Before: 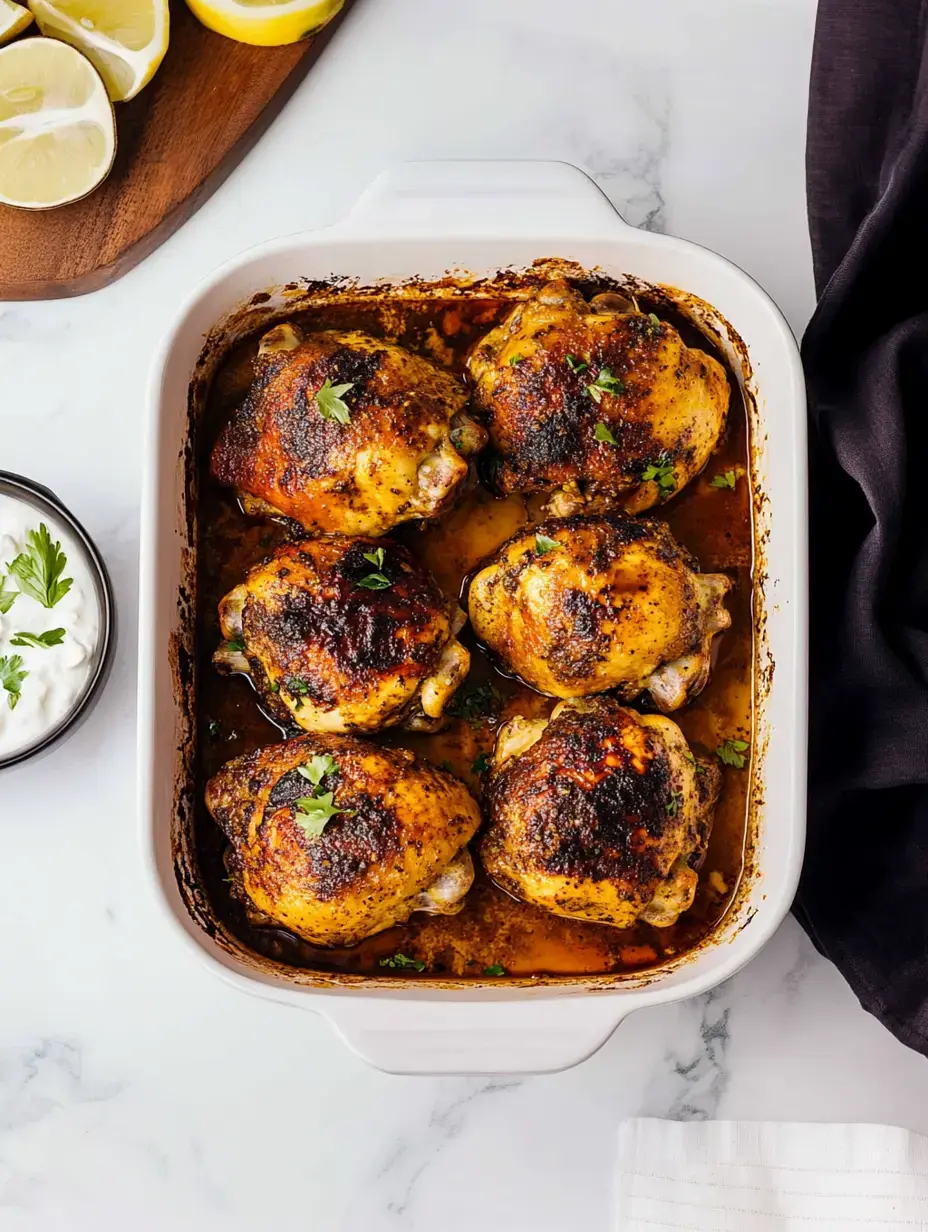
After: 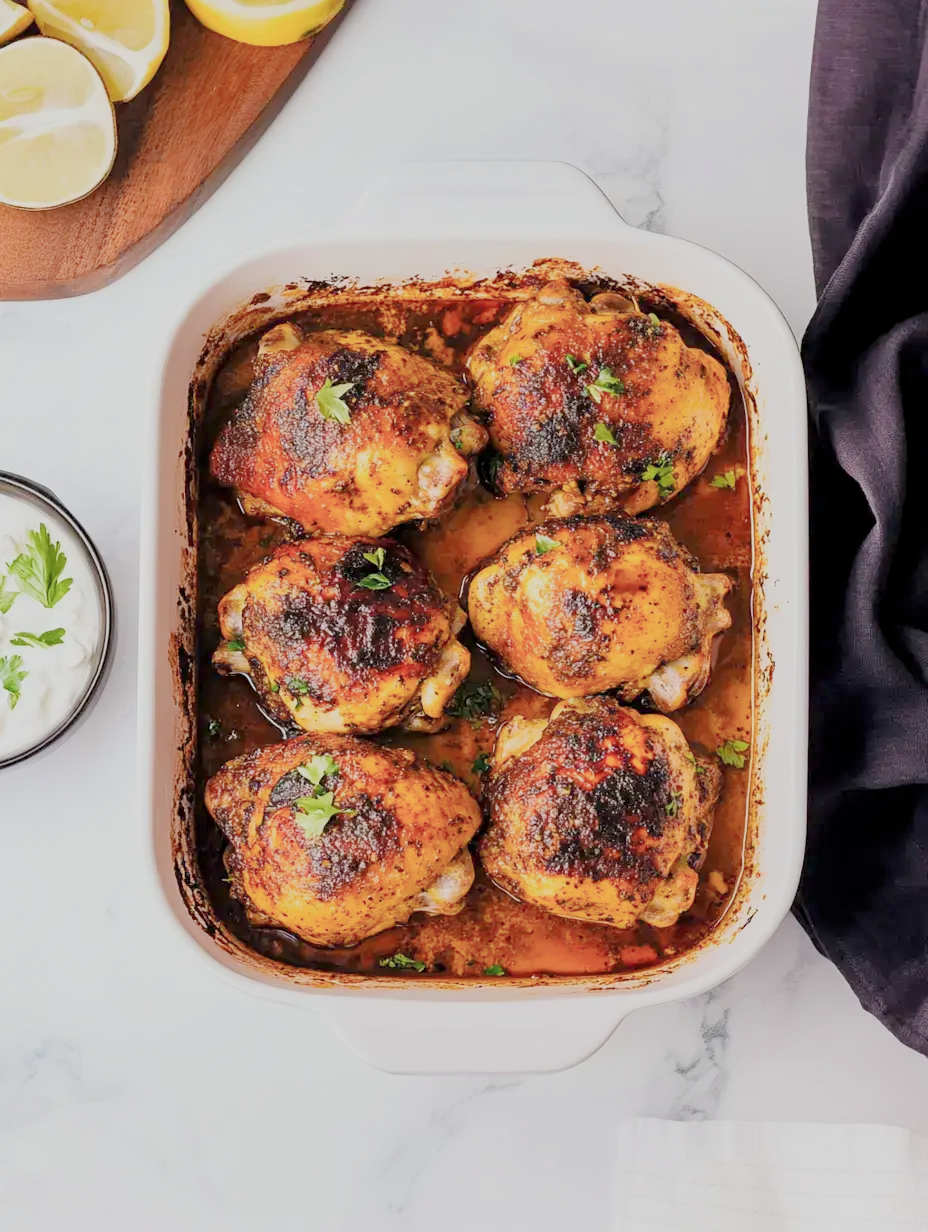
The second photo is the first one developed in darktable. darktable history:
filmic rgb: middle gray luminance 2.74%, black relative exposure -10.03 EV, white relative exposure 7 EV, threshold 5.96 EV, dynamic range scaling 9.85%, target black luminance 0%, hardness 3.19, latitude 43.85%, contrast 0.674, highlights saturation mix 6.14%, shadows ↔ highlights balance 14.11%, enable highlight reconstruction true
exposure: black level correction 0, exposure 1.444 EV, compensate exposure bias true, compensate highlight preservation false
